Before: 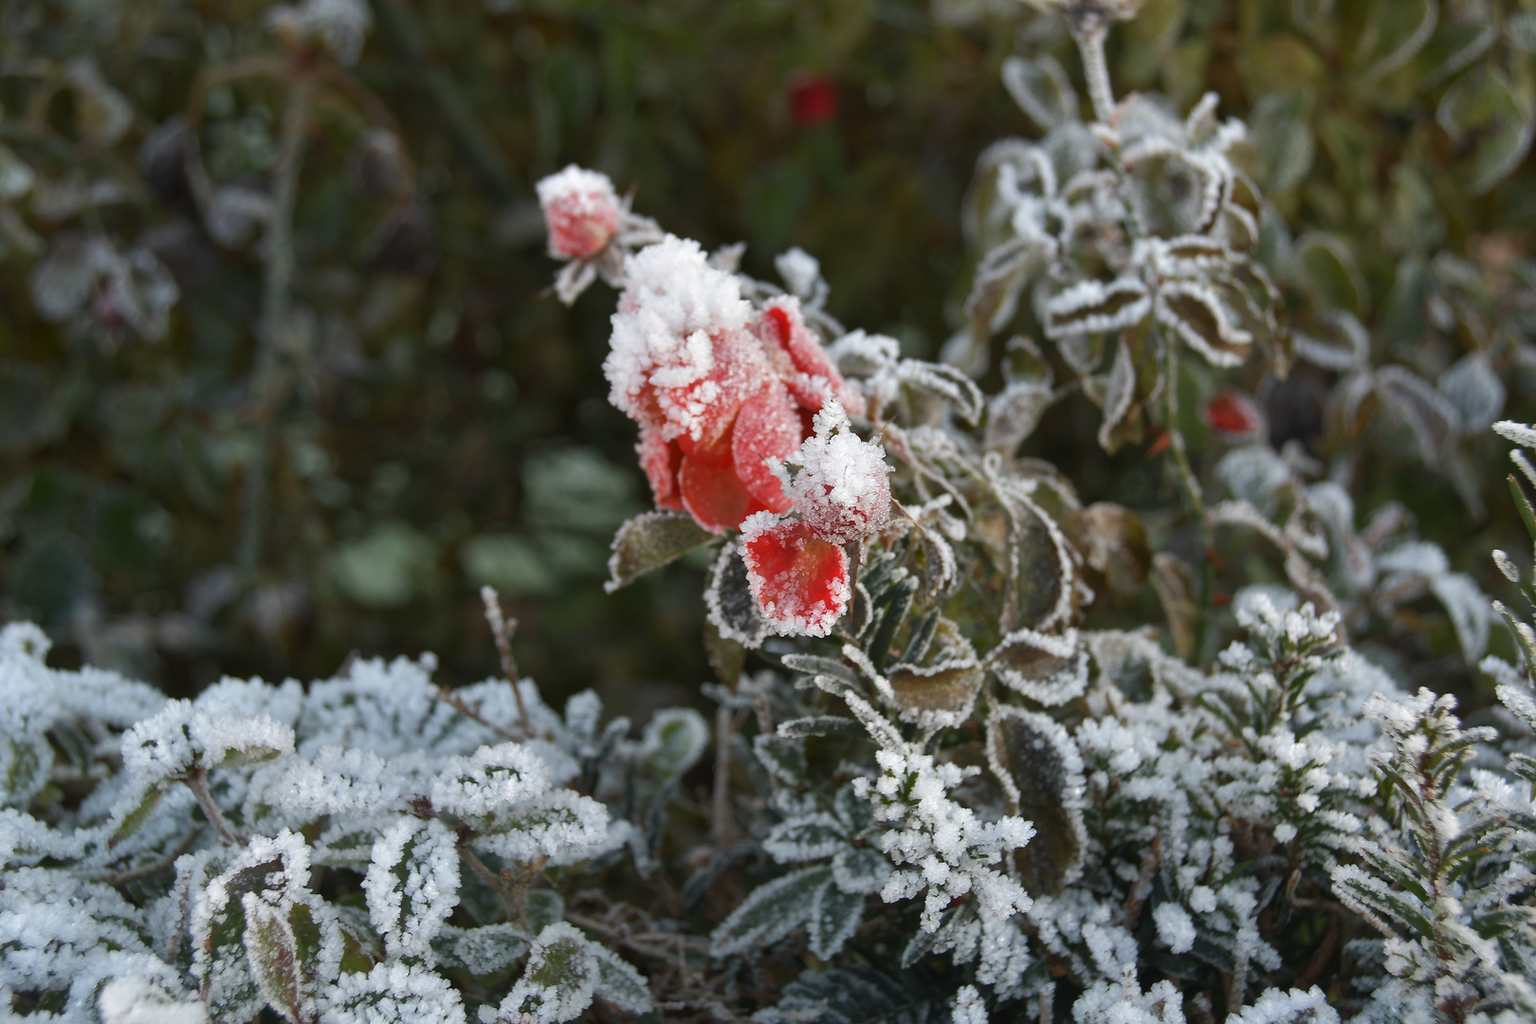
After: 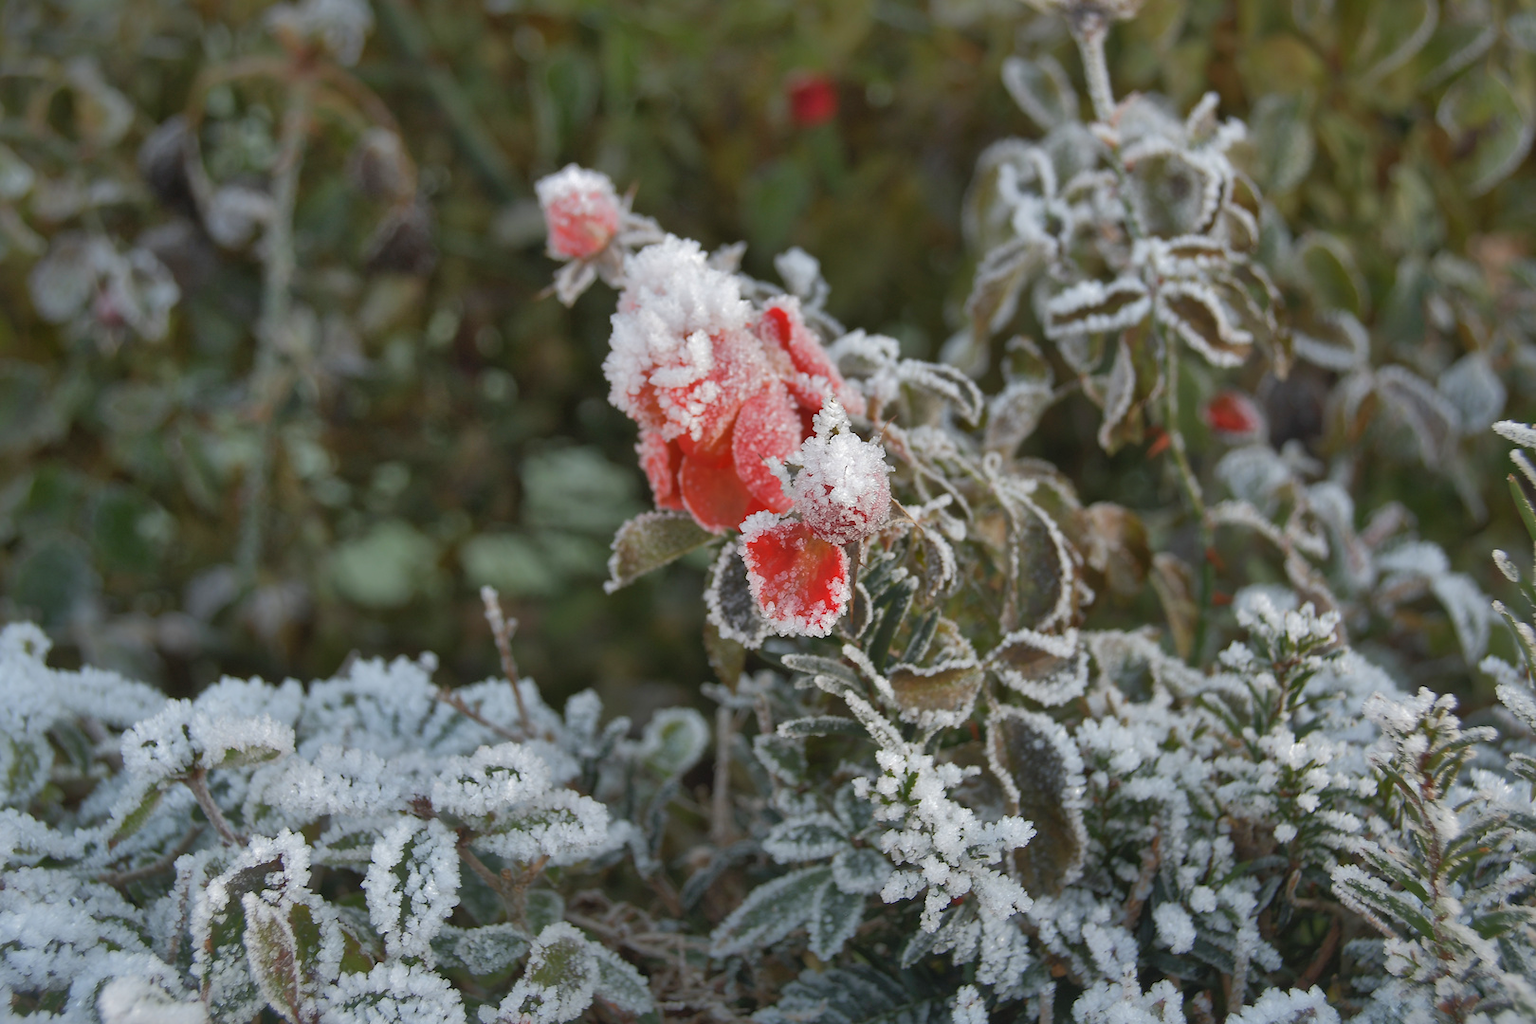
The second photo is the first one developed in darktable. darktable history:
shadows and highlights: shadows 60.83, highlights -59.81
